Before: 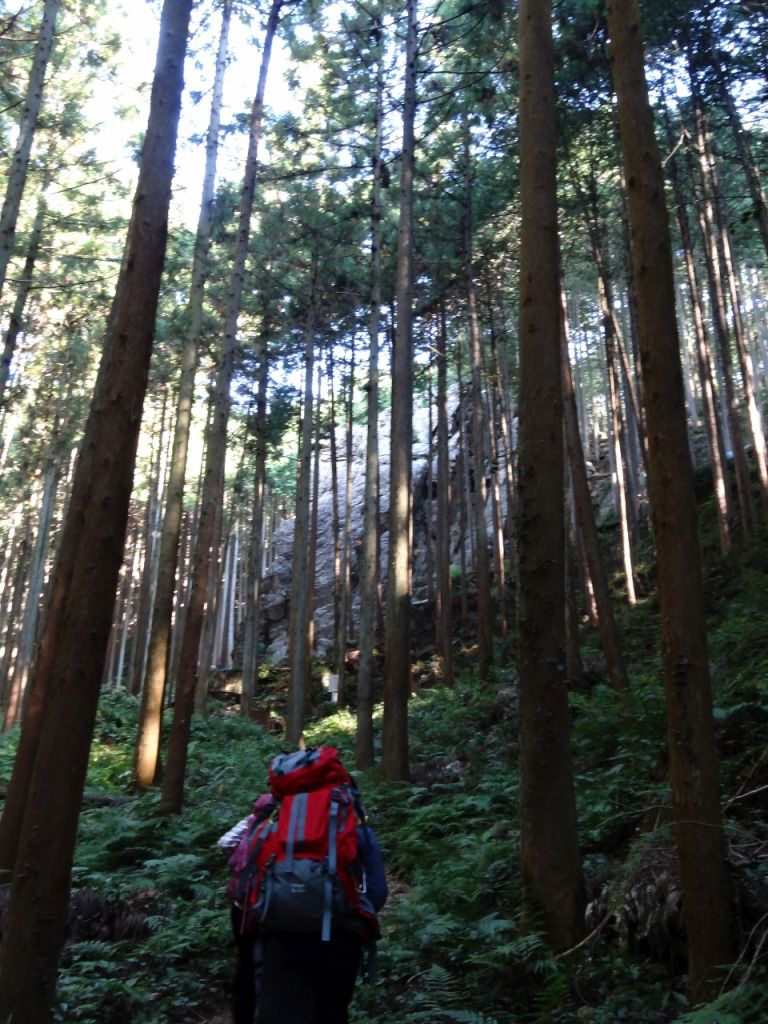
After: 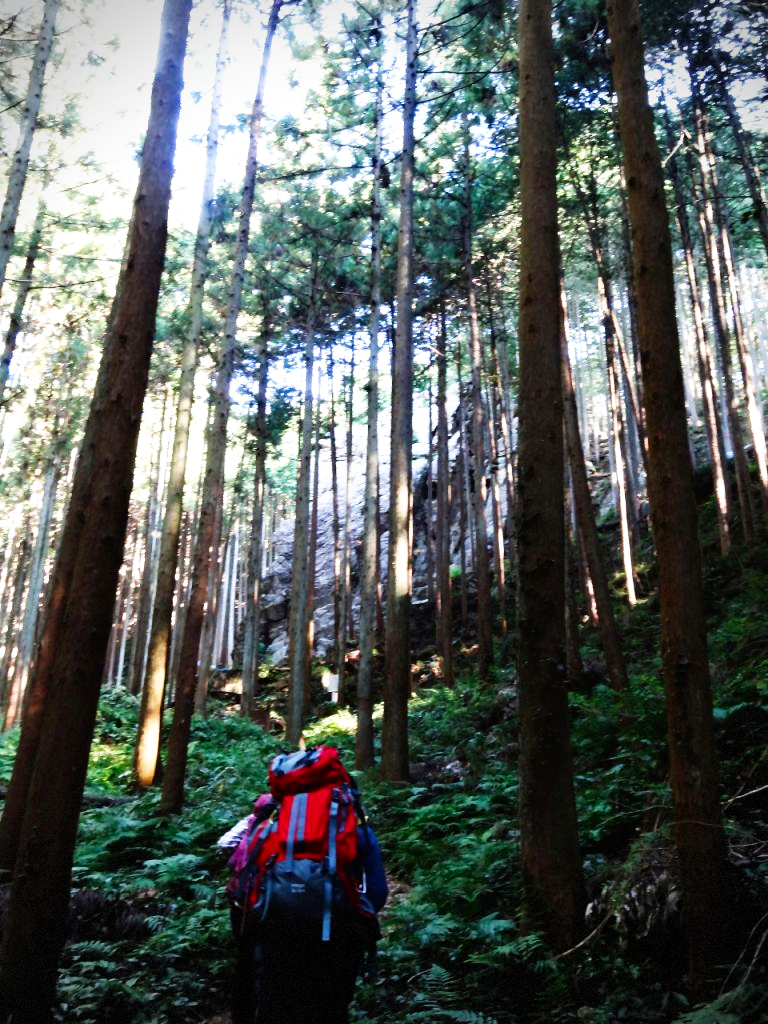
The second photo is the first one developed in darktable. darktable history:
vignetting: dithering 8-bit output
base curve: curves: ch0 [(0, 0) (0.007, 0.004) (0.027, 0.03) (0.046, 0.07) (0.207, 0.54) (0.442, 0.872) (0.673, 0.972) (1, 1)], preserve colors none
